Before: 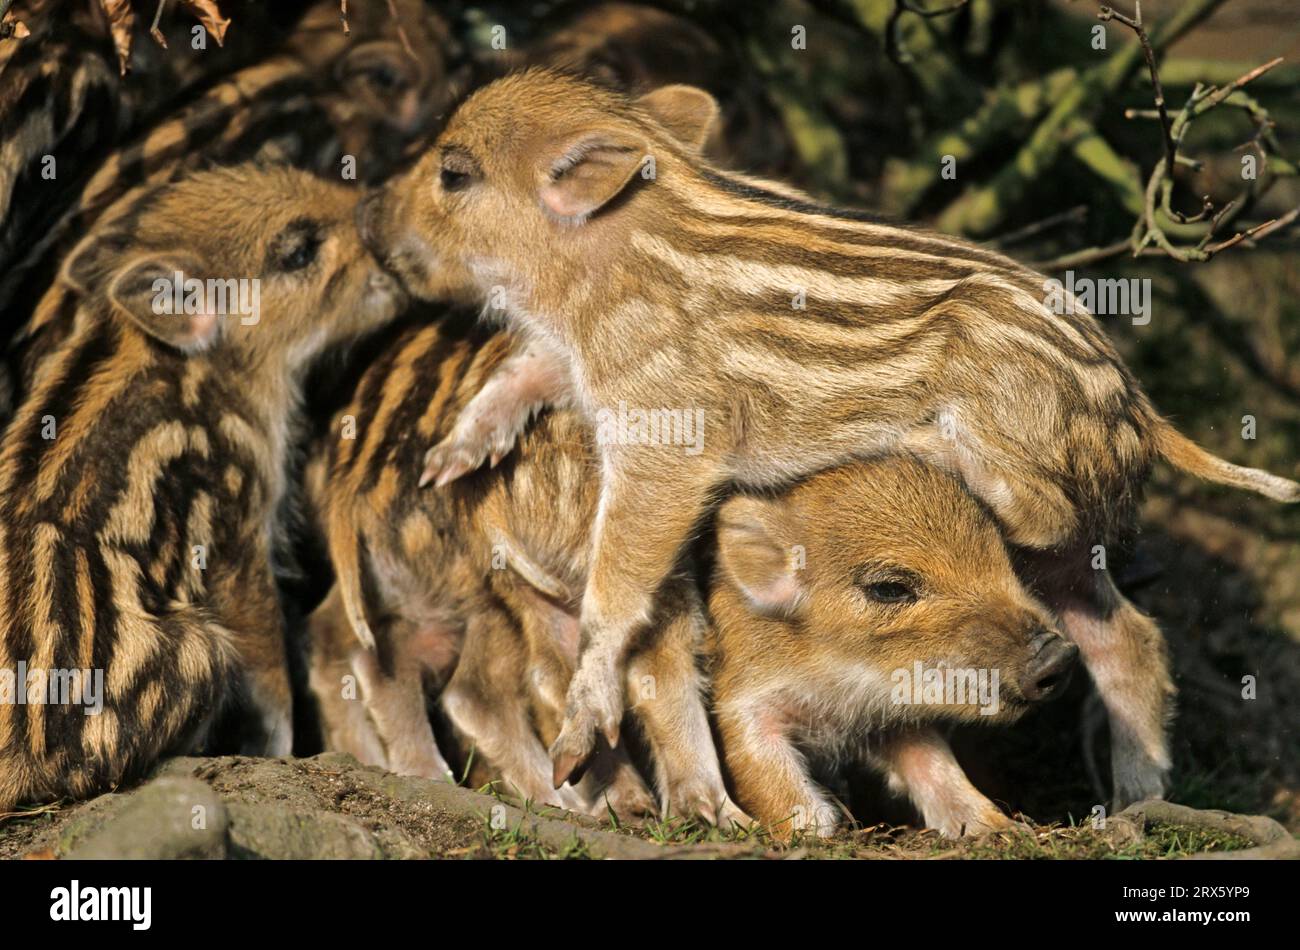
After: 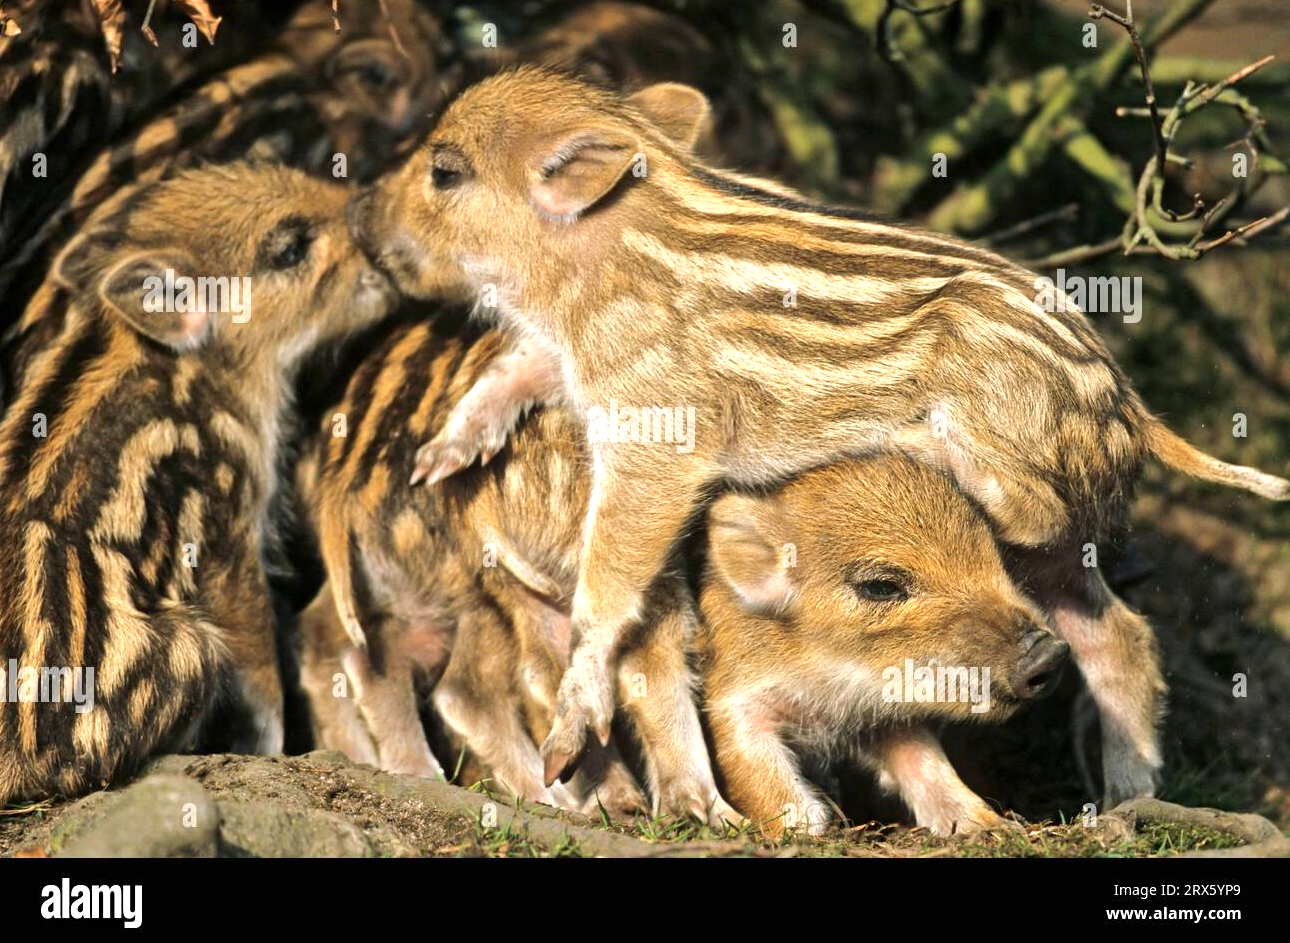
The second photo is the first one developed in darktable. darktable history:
exposure: exposure 0.605 EV, compensate exposure bias true, compensate highlight preservation false
crop and rotate: left 0.704%, top 0.396%, bottom 0.291%
